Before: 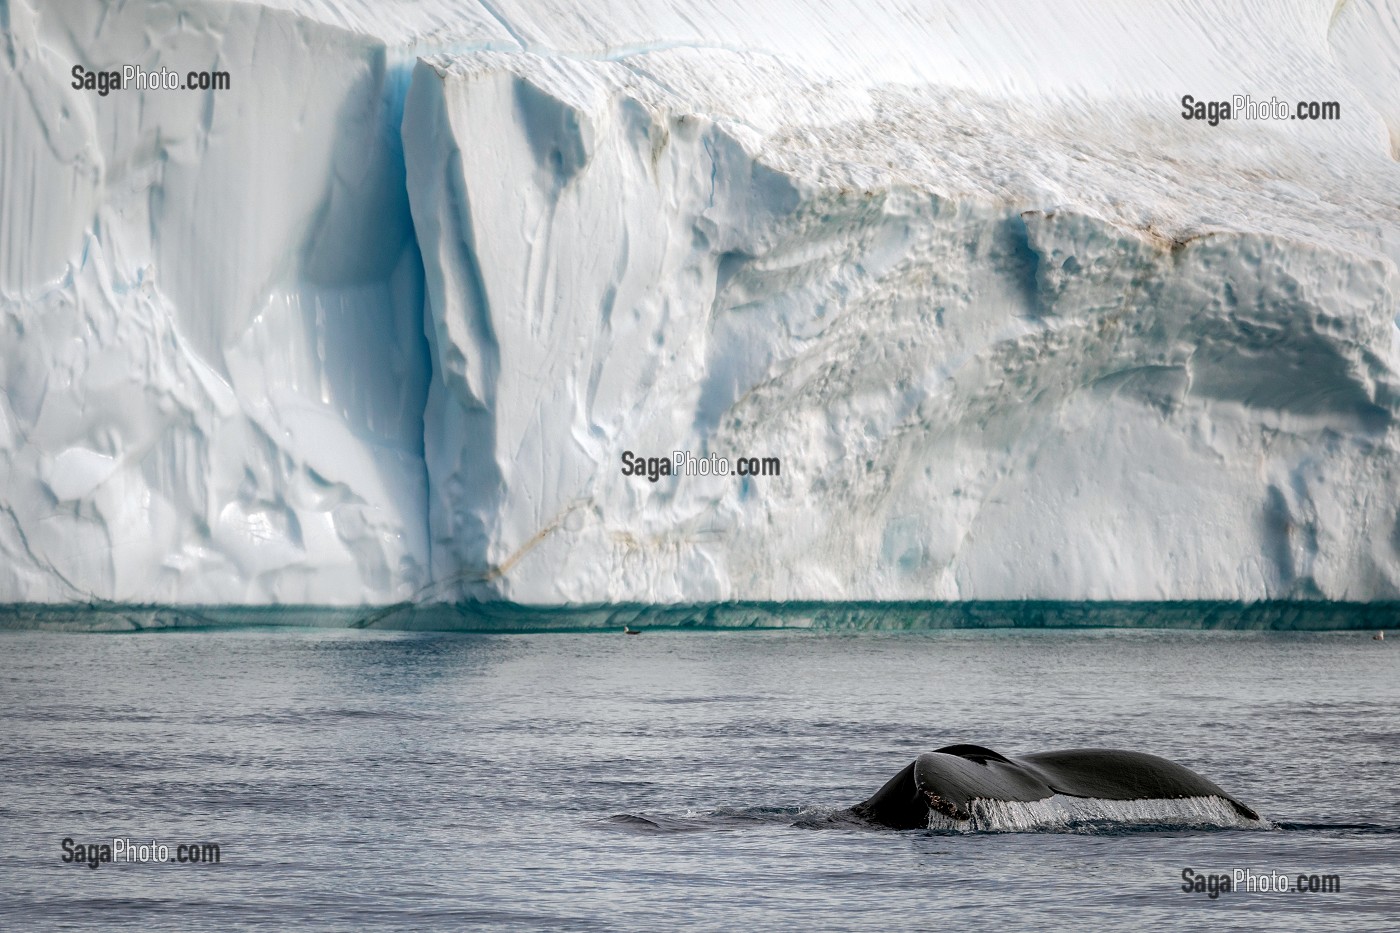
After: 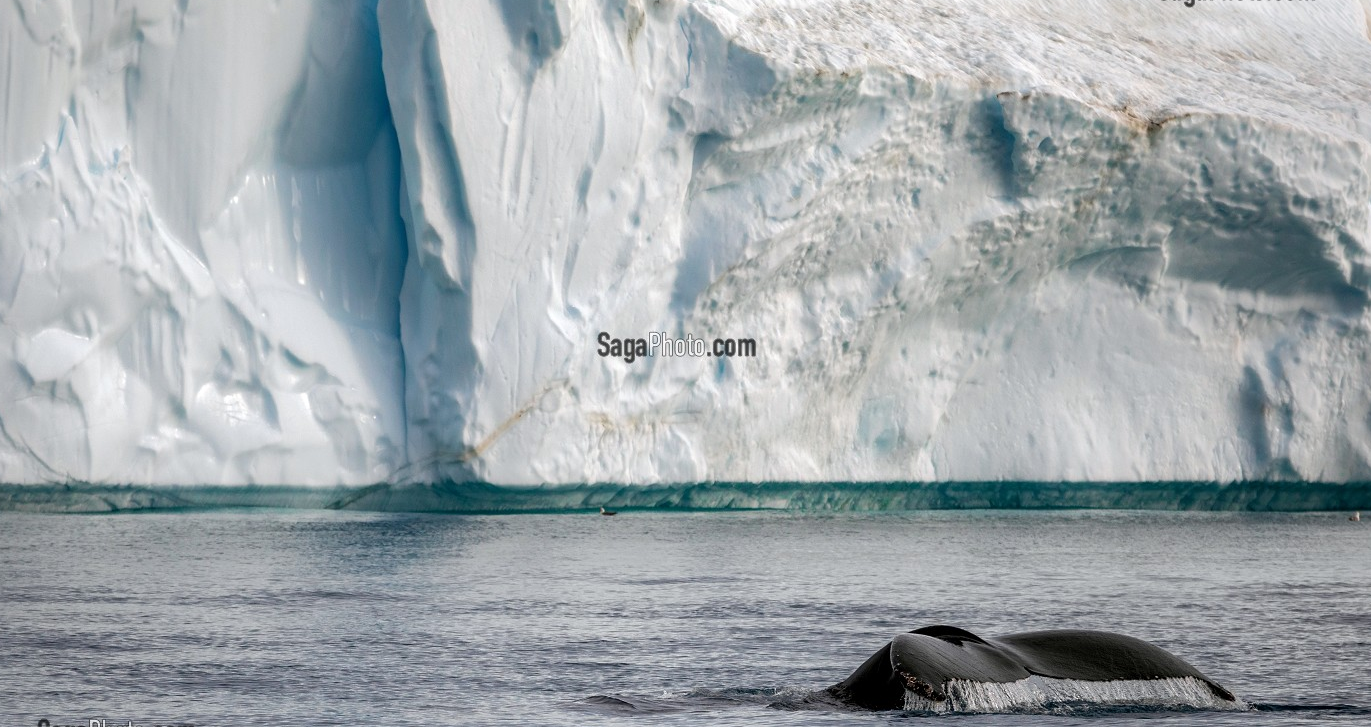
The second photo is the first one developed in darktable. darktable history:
crop and rotate: left 1.814%, top 12.818%, right 0.25%, bottom 9.225%
